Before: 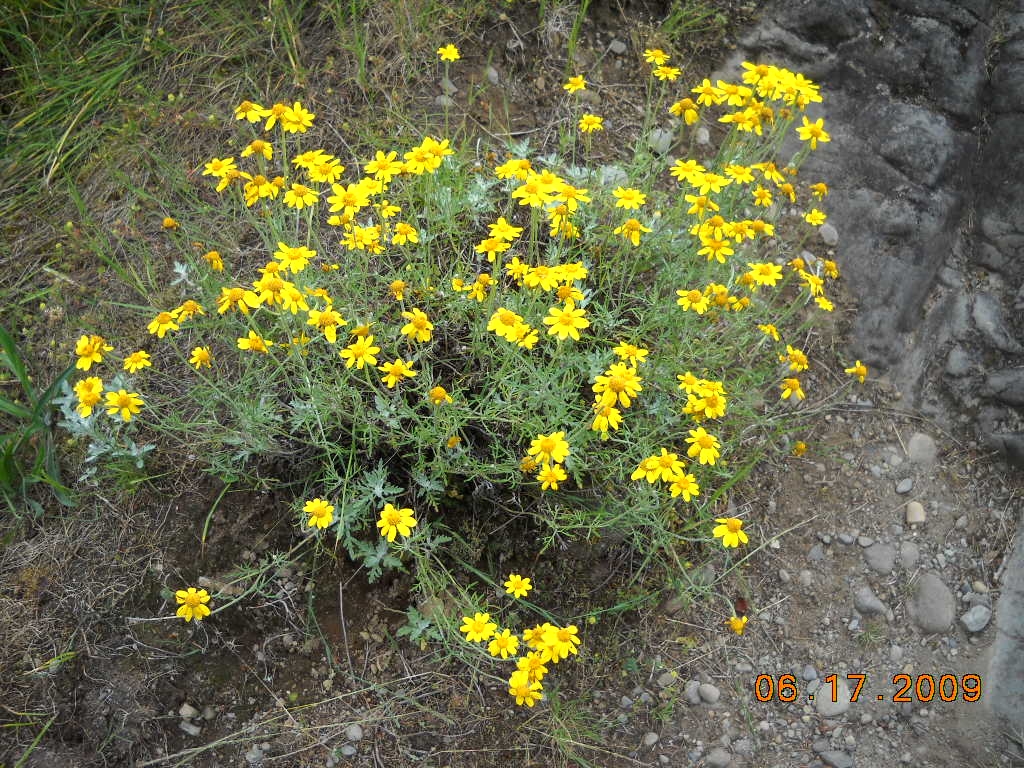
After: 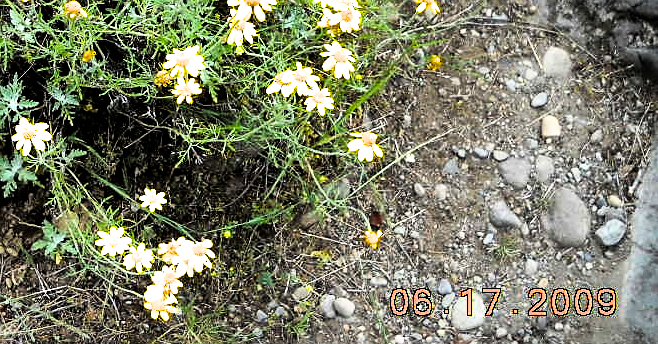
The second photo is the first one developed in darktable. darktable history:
filmic rgb: black relative exposure -7.58 EV, white relative exposure 4.62 EV, target black luminance 0%, hardness 3.49, latitude 50.38%, contrast 1.026, highlights saturation mix 8.97%, shadows ↔ highlights balance -0.165%
shadows and highlights: low approximation 0.01, soften with gaussian
crop and rotate: left 35.714%, top 50.329%, bottom 4.778%
sharpen: radius 1.5, amount 0.405, threshold 1.55
color balance rgb: perceptual saturation grading › global saturation 19.825%, perceptual brilliance grading › highlights 74.922%, perceptual brilliance grading › shadows -29.667%, global vibrance 20%
